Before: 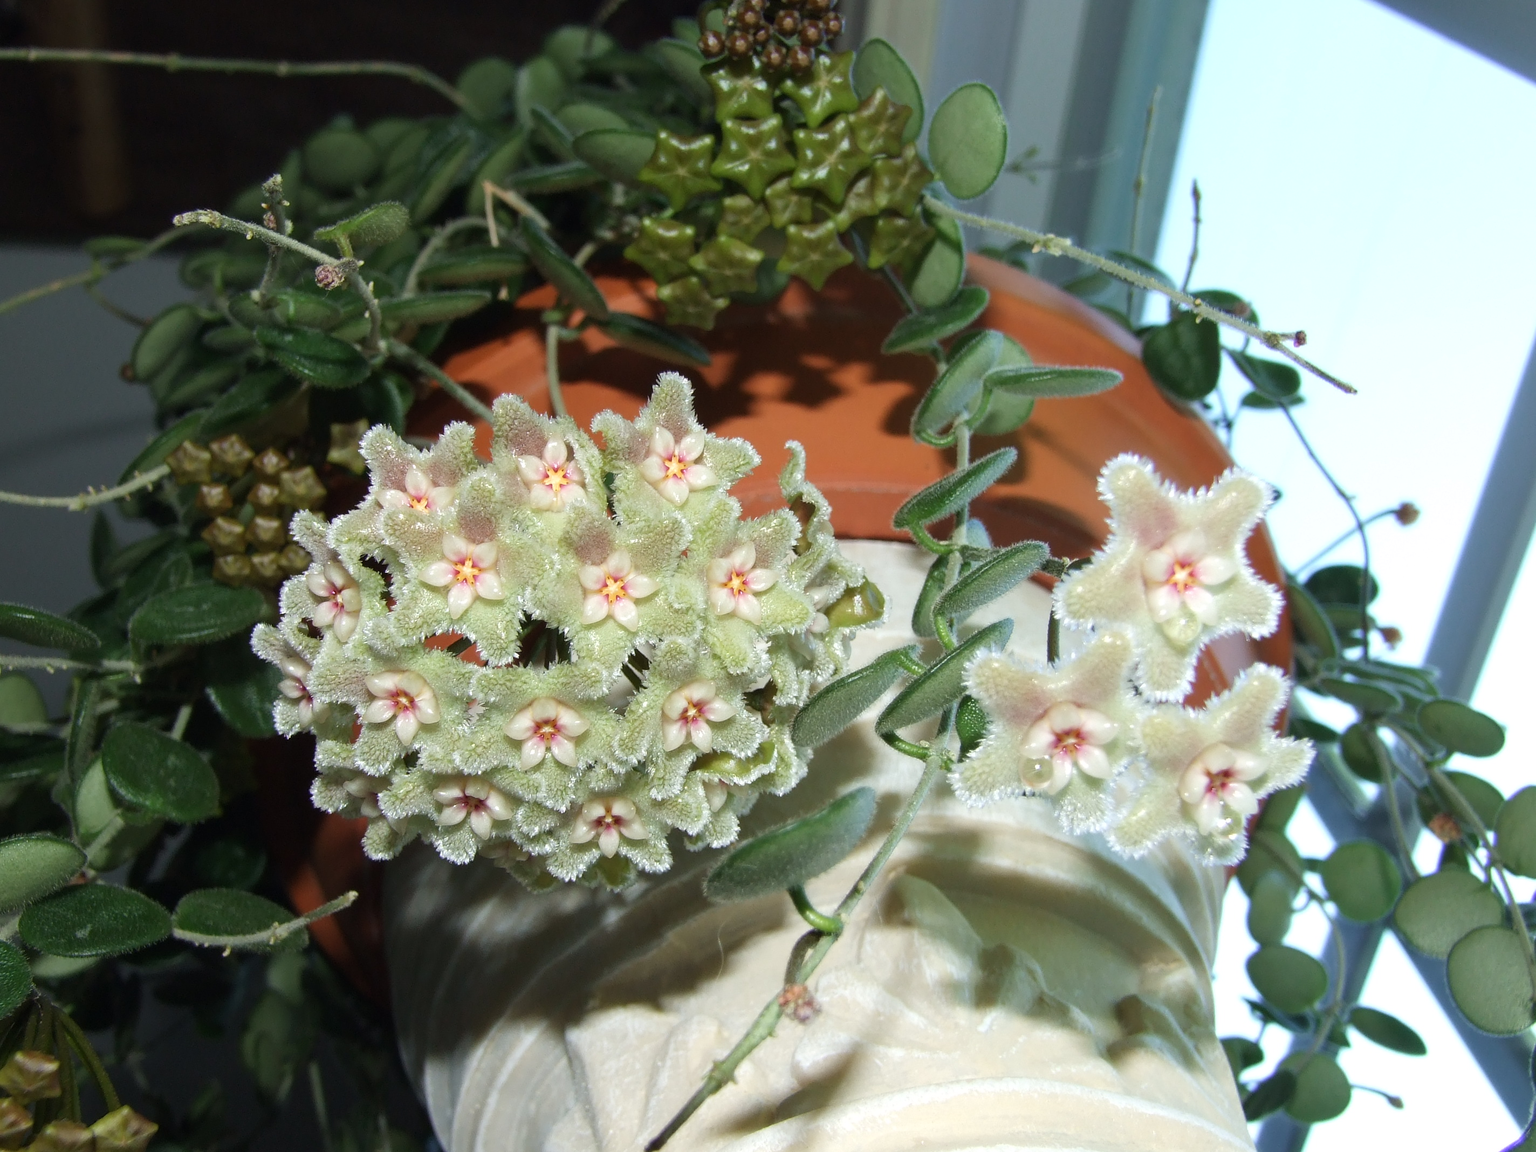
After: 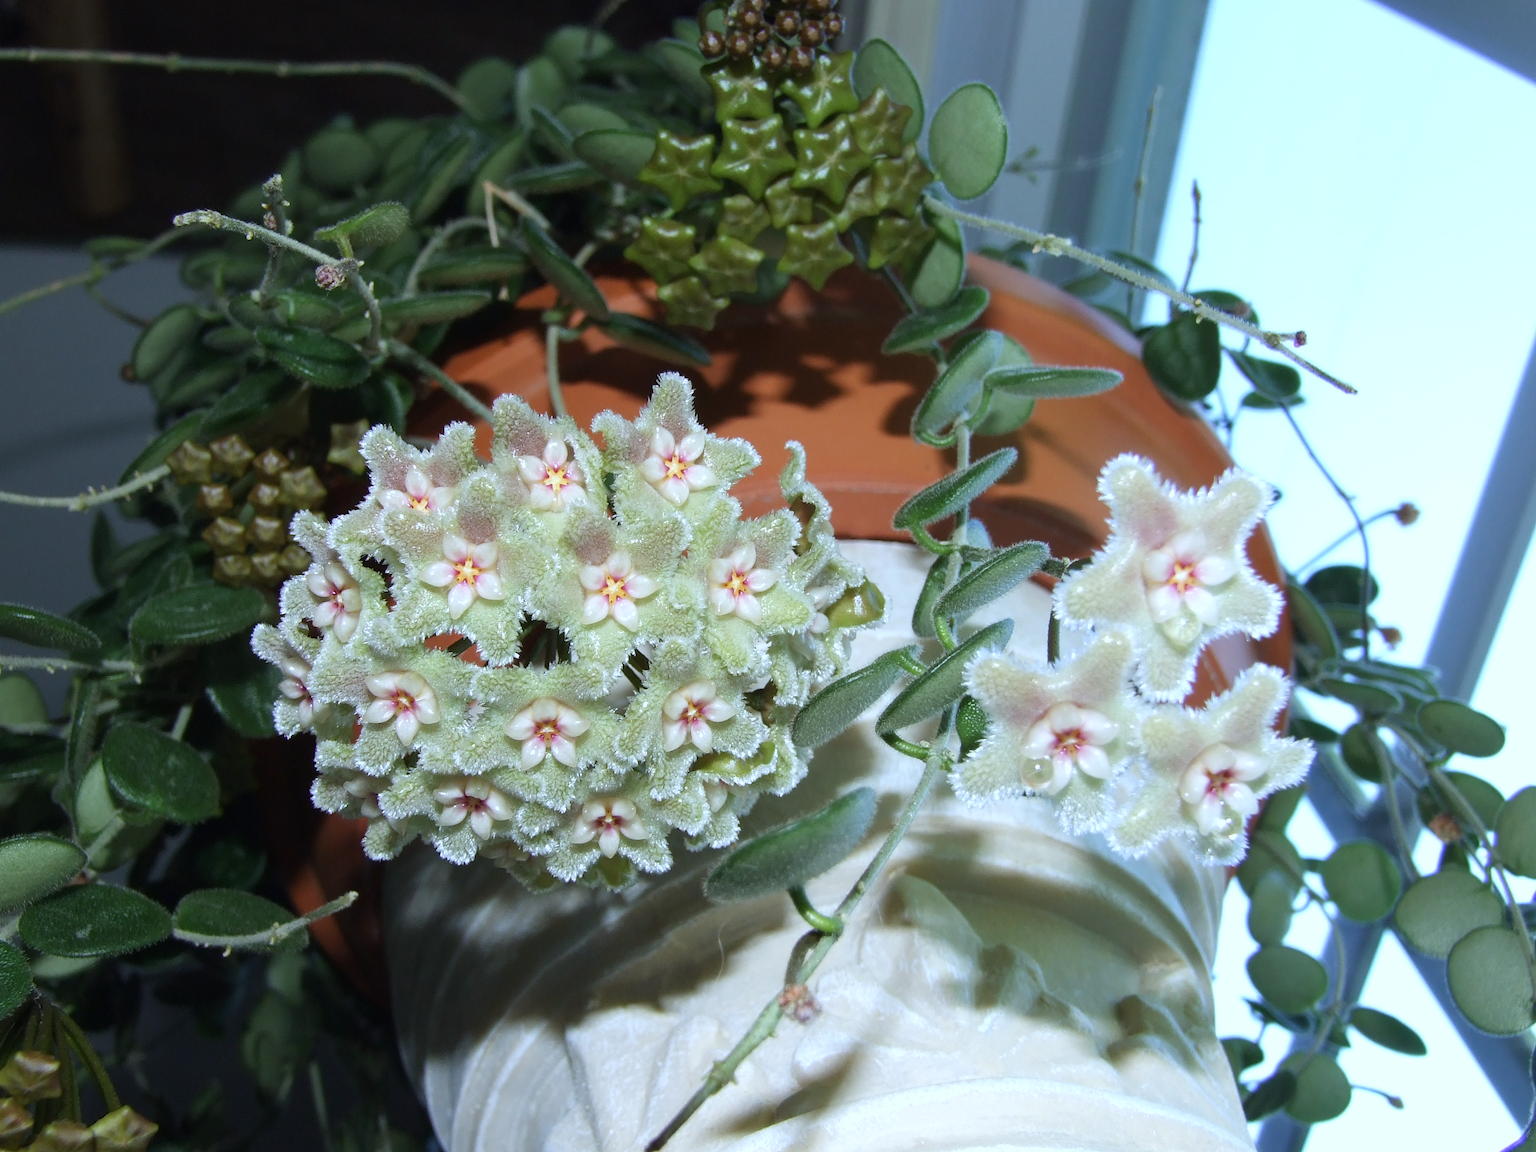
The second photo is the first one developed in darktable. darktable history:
white balance: red 0.926, green 1.003, blue 1.133
exposure: compensate highlight preservation false
